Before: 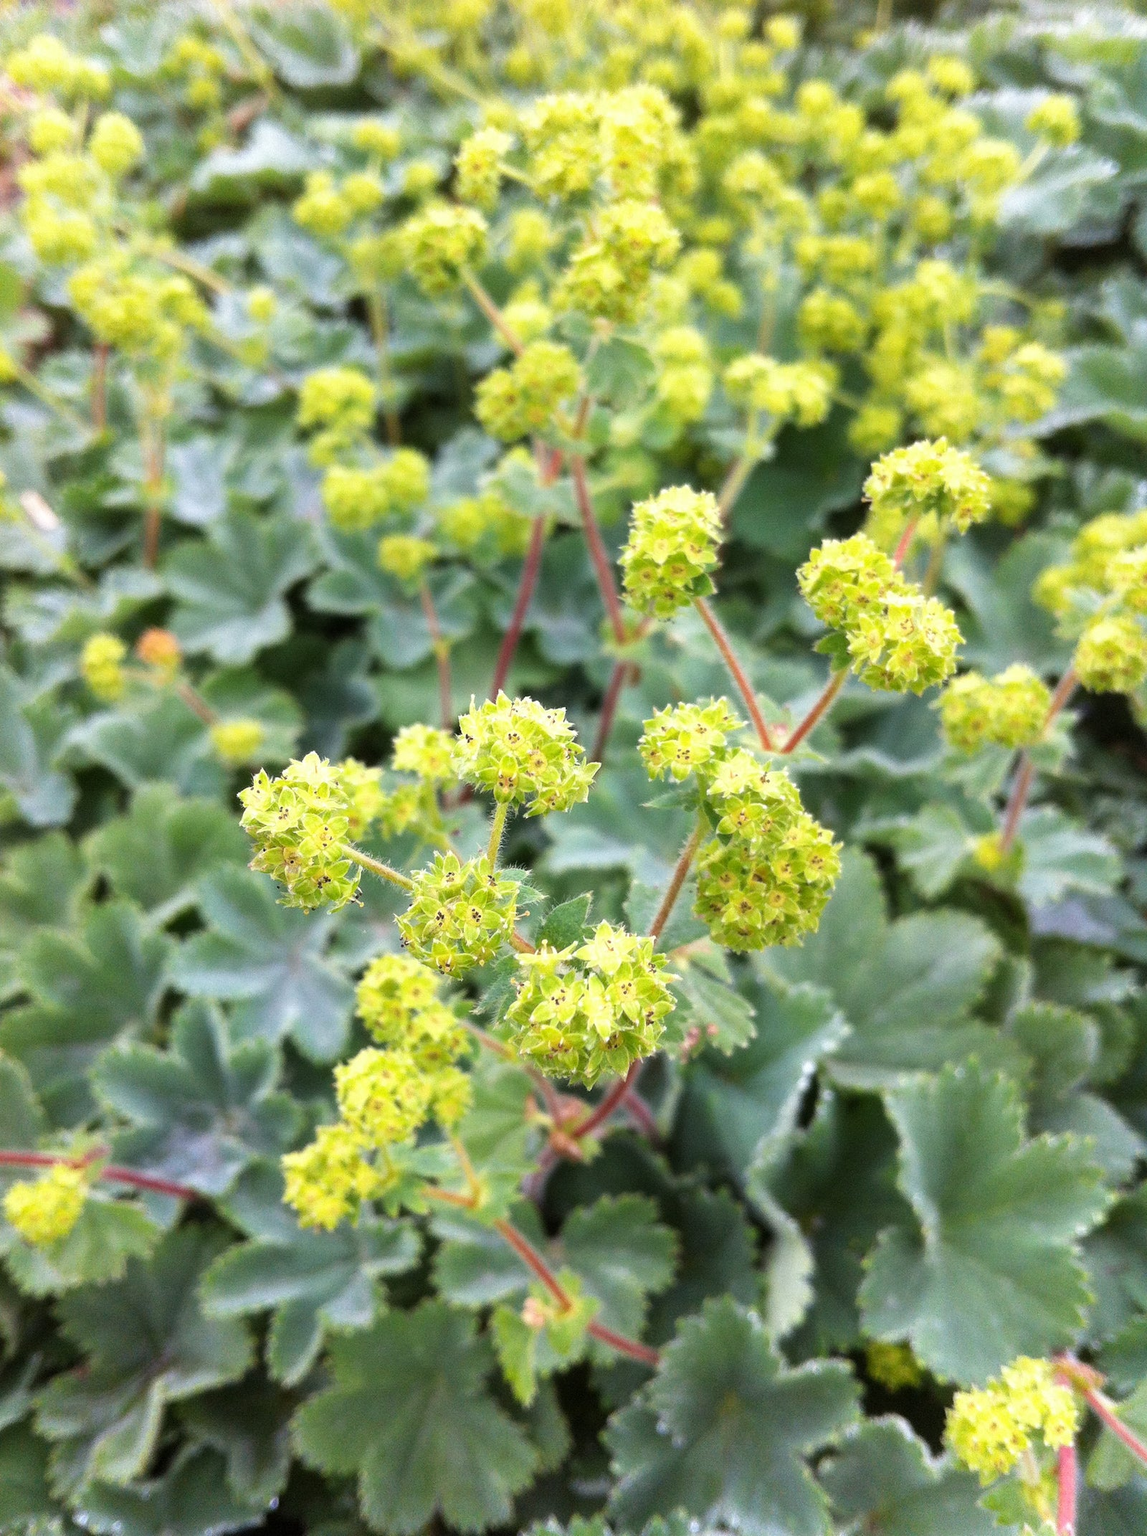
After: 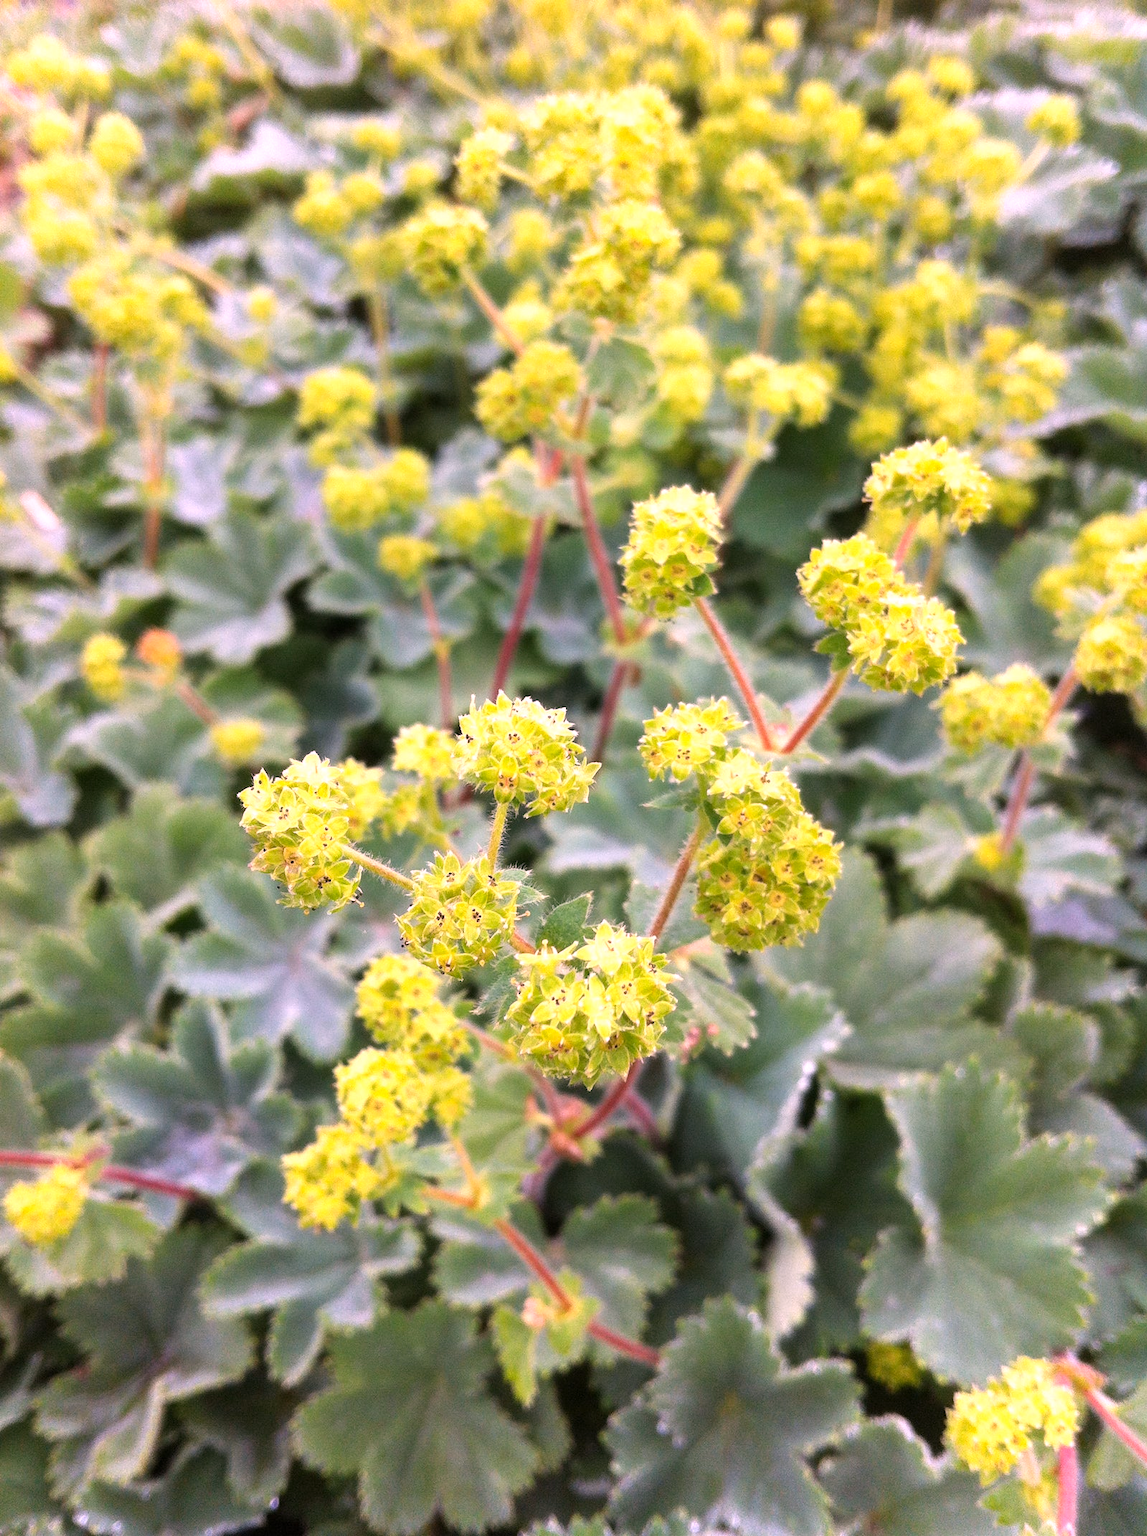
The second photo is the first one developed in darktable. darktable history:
color correction: highlights b* 3
white balance: red 1.188, blue 1.11
